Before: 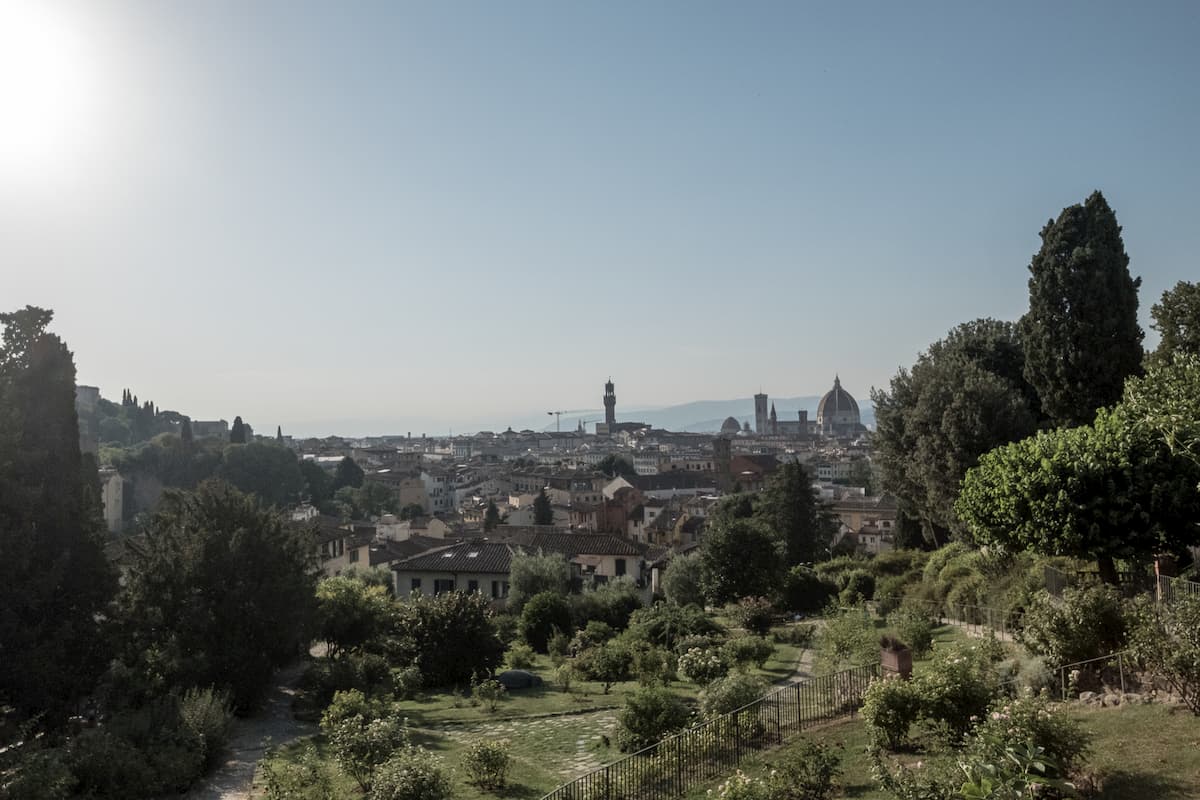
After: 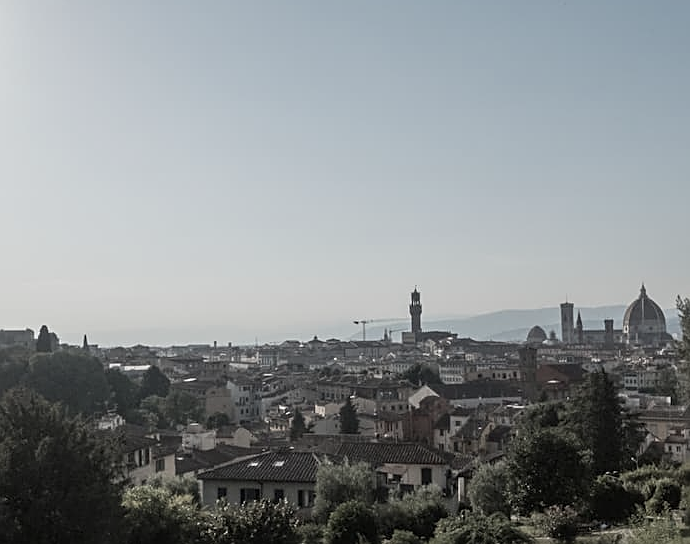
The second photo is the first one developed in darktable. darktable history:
crop: left 16.212%, top 11.448%, right 26.226%, bottom 20.503%
color zones: curves: ch0 [(0, 0.559) (0.153, 0.551) (0.229, 0.5) (0.429, 0.5) (0.571, 0.5) (0.714, 0.5) (0.857, 0.5) (1, 0.559)]; ch1 [(0, 0.417) (0.112, 0.336) (0.213, 0.26) (0.429, 0.34) (0.571, 0.35) (0.683, 0.331) (0.857, 0.344) (1, 0.417)]
sharpen: on, module defaults
